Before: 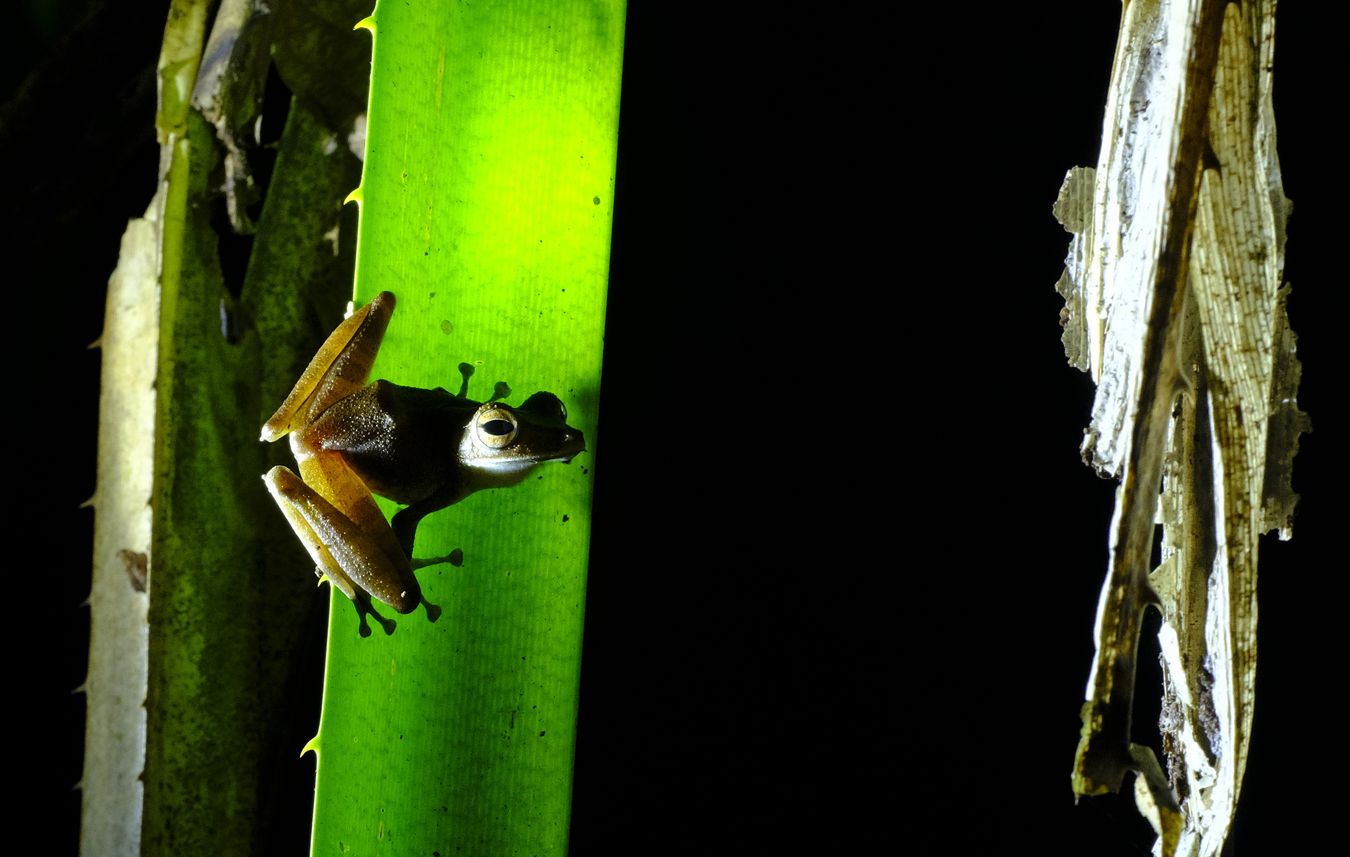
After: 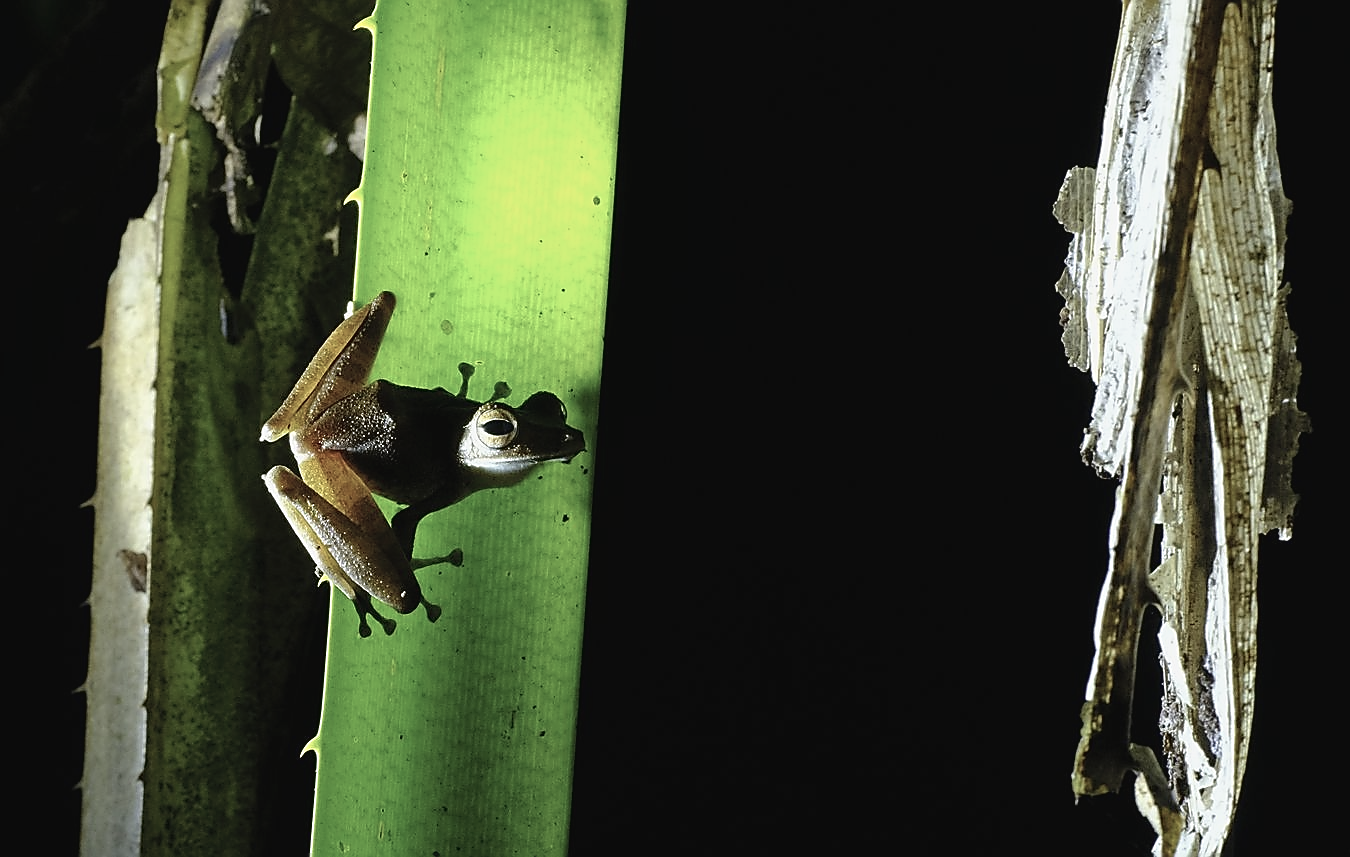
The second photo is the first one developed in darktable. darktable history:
sharpen: radius 1.399, amount 1.244, threshold 0.849
contrast brightness saturation: contrast -0.059, saturation -0.403
